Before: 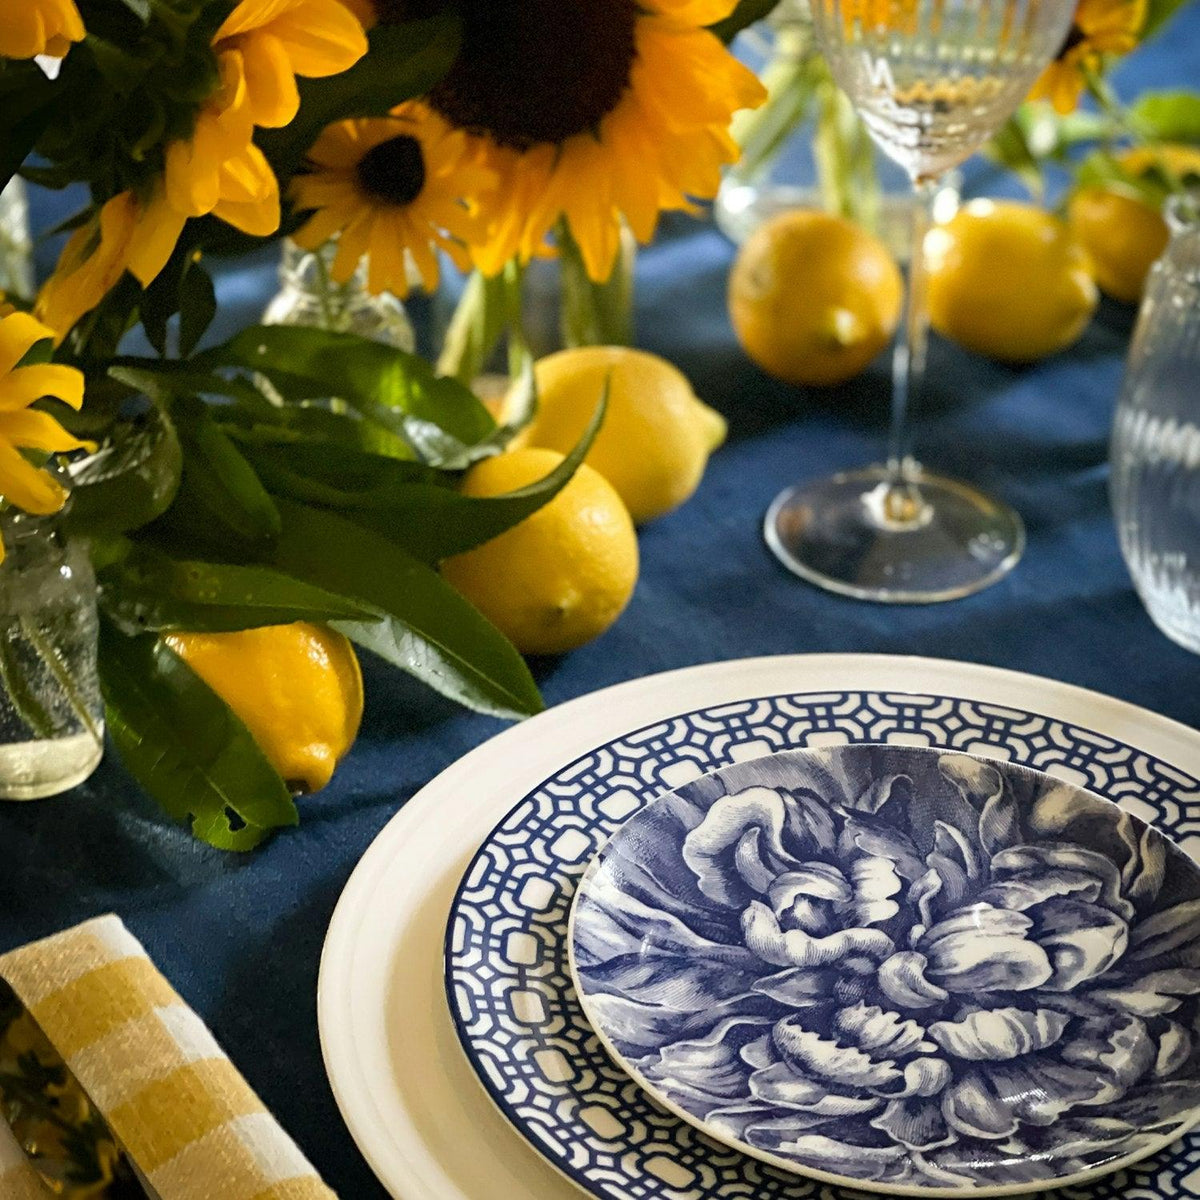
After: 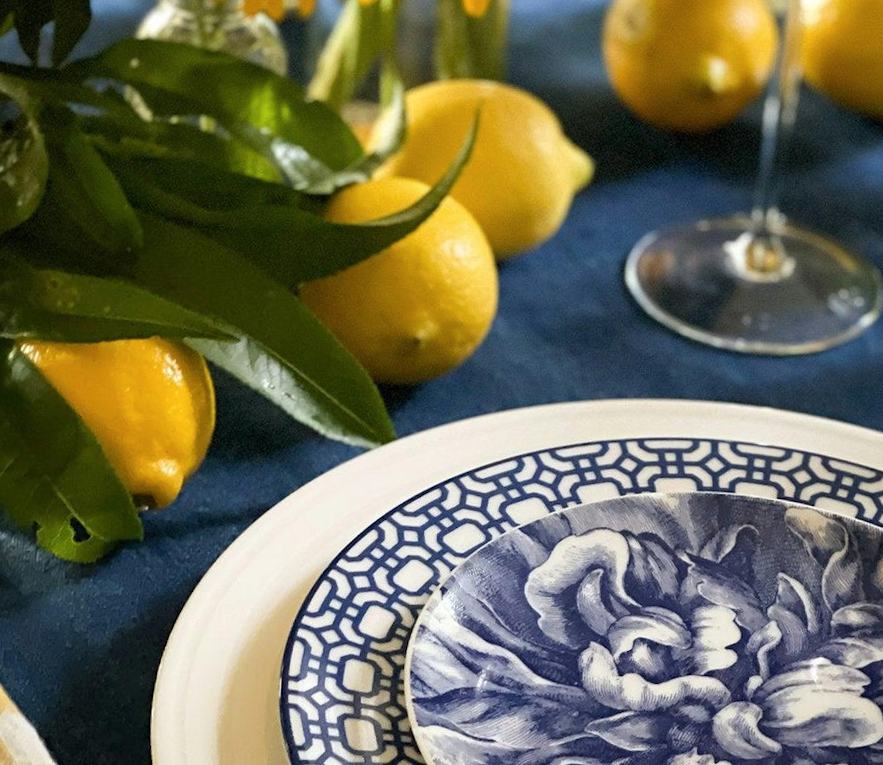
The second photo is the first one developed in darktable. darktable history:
crop and rotate: angle -3.37°, left 9.79%, top 20.73%, right 12.42%, bottom 11.82%
color balance: input saturation 99%
